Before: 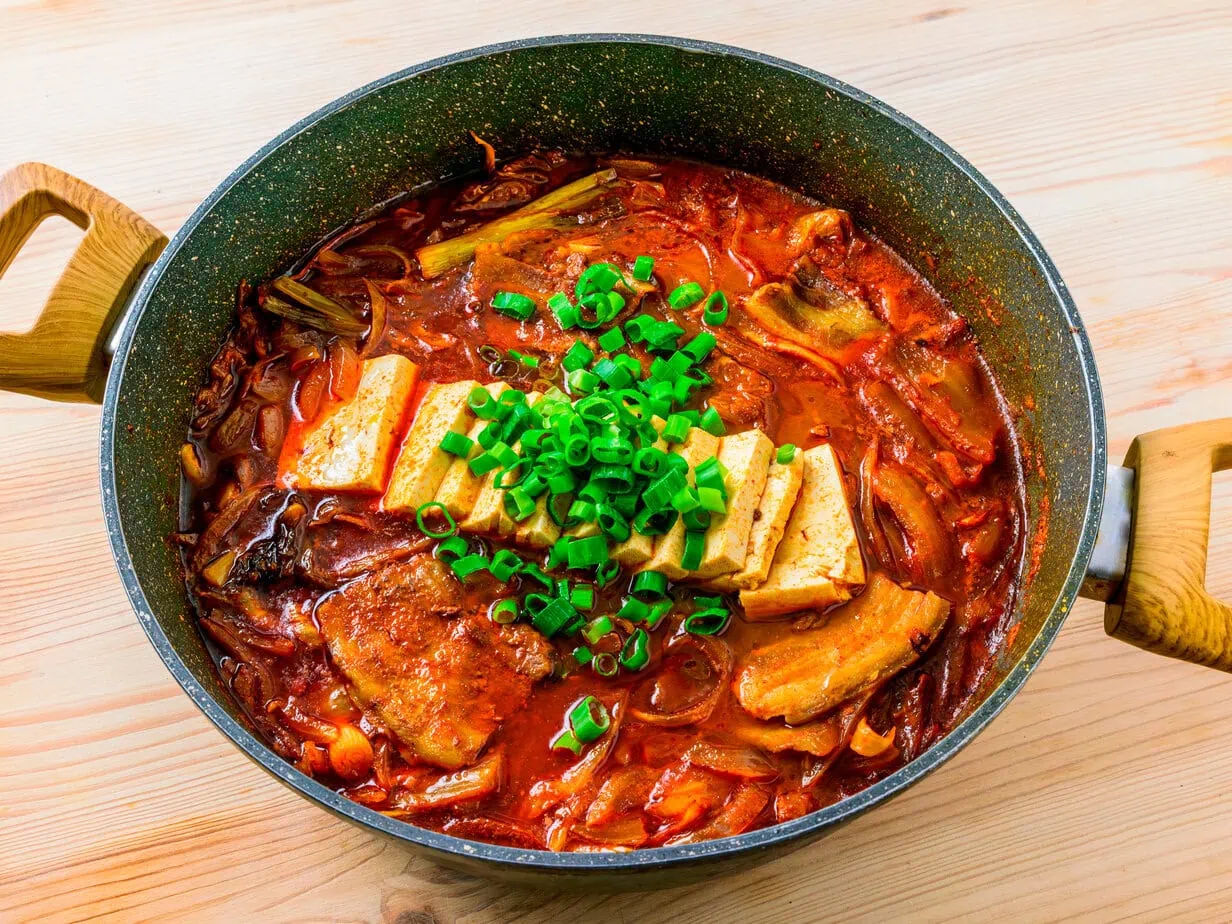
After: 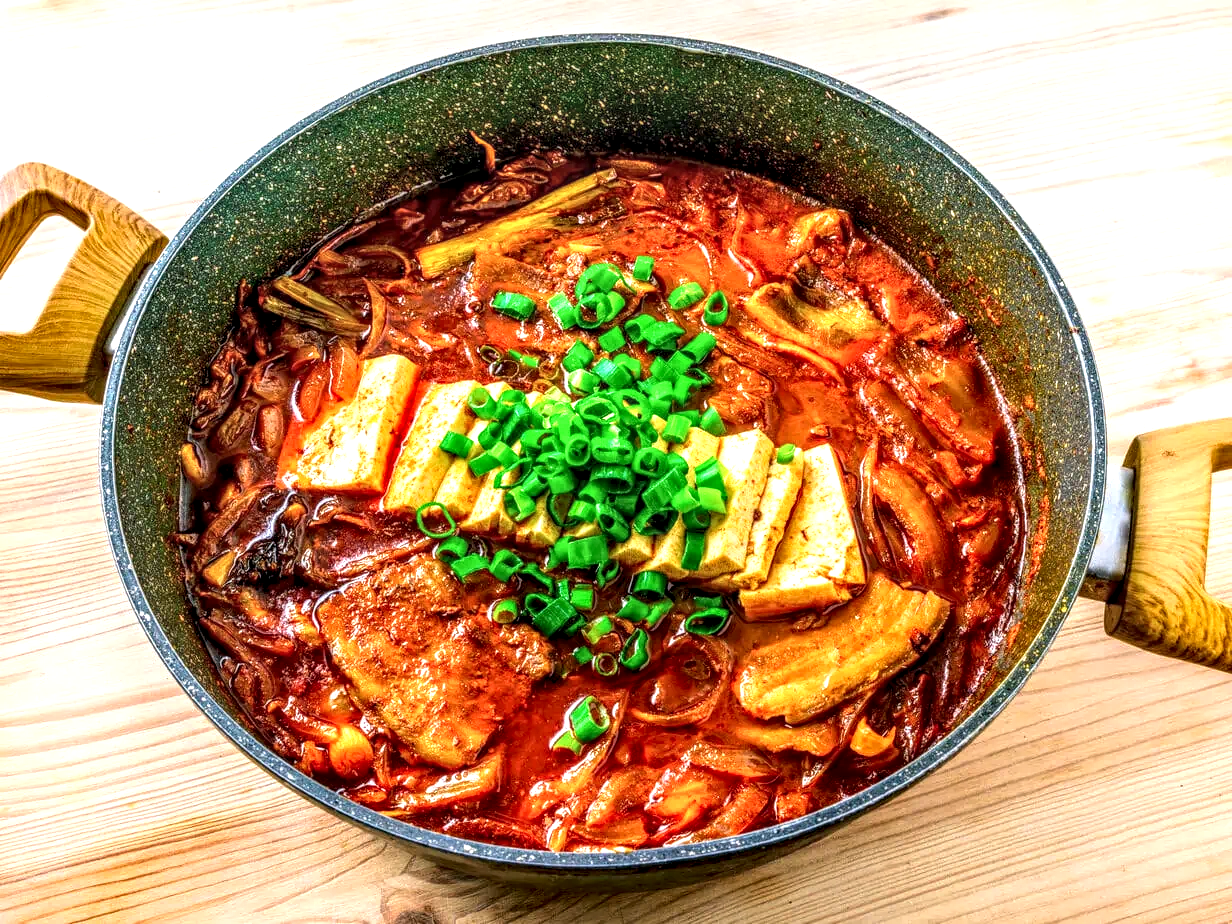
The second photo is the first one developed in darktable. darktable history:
local contrast: highlights 0%, shadows 0%, detail 182%
exposure: exposure 0.507 EV, compensate highlight preservation false
